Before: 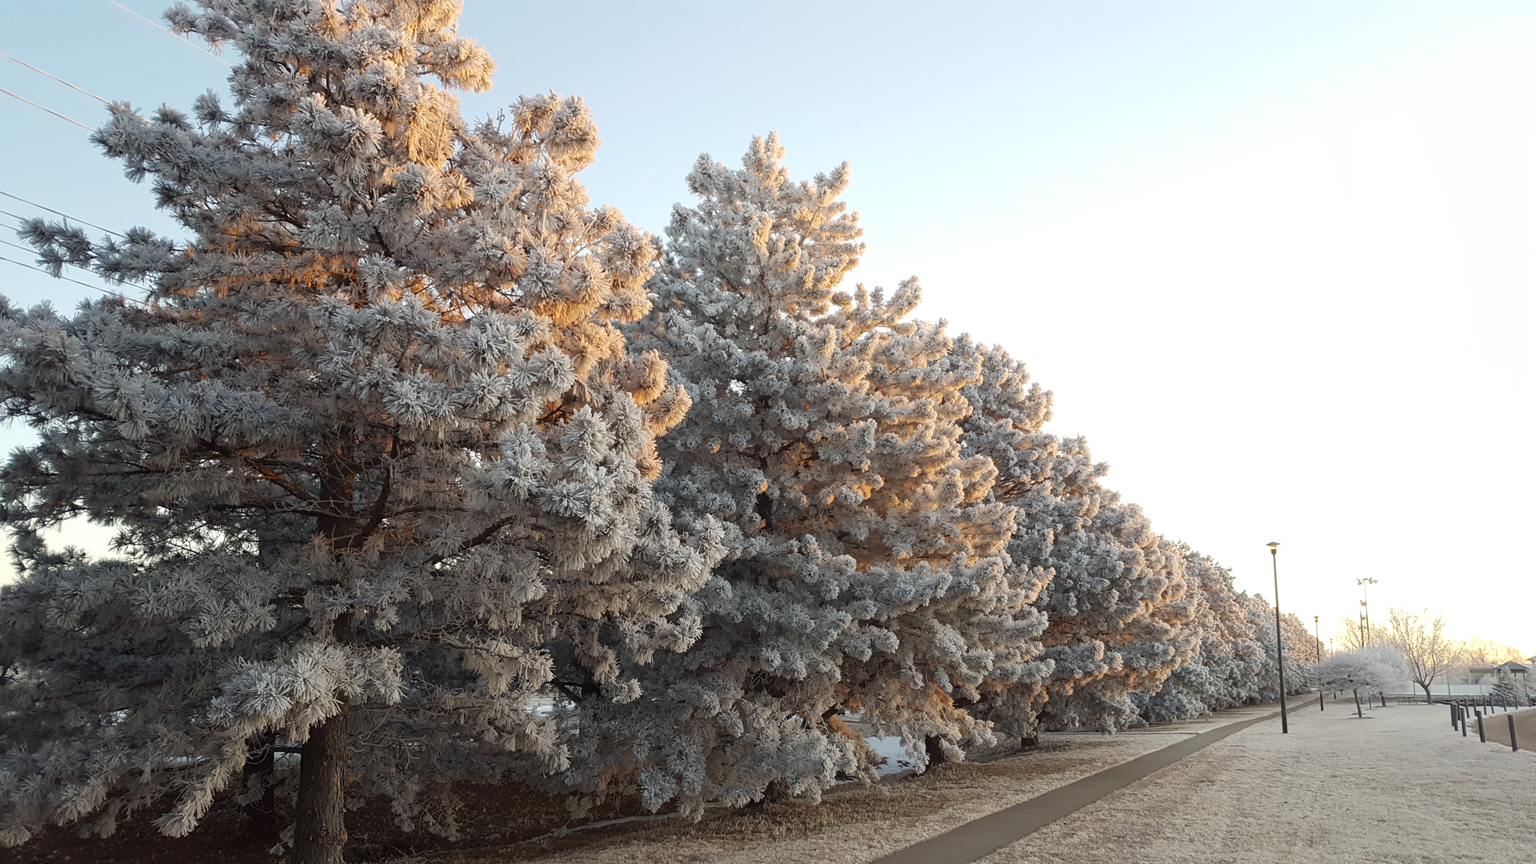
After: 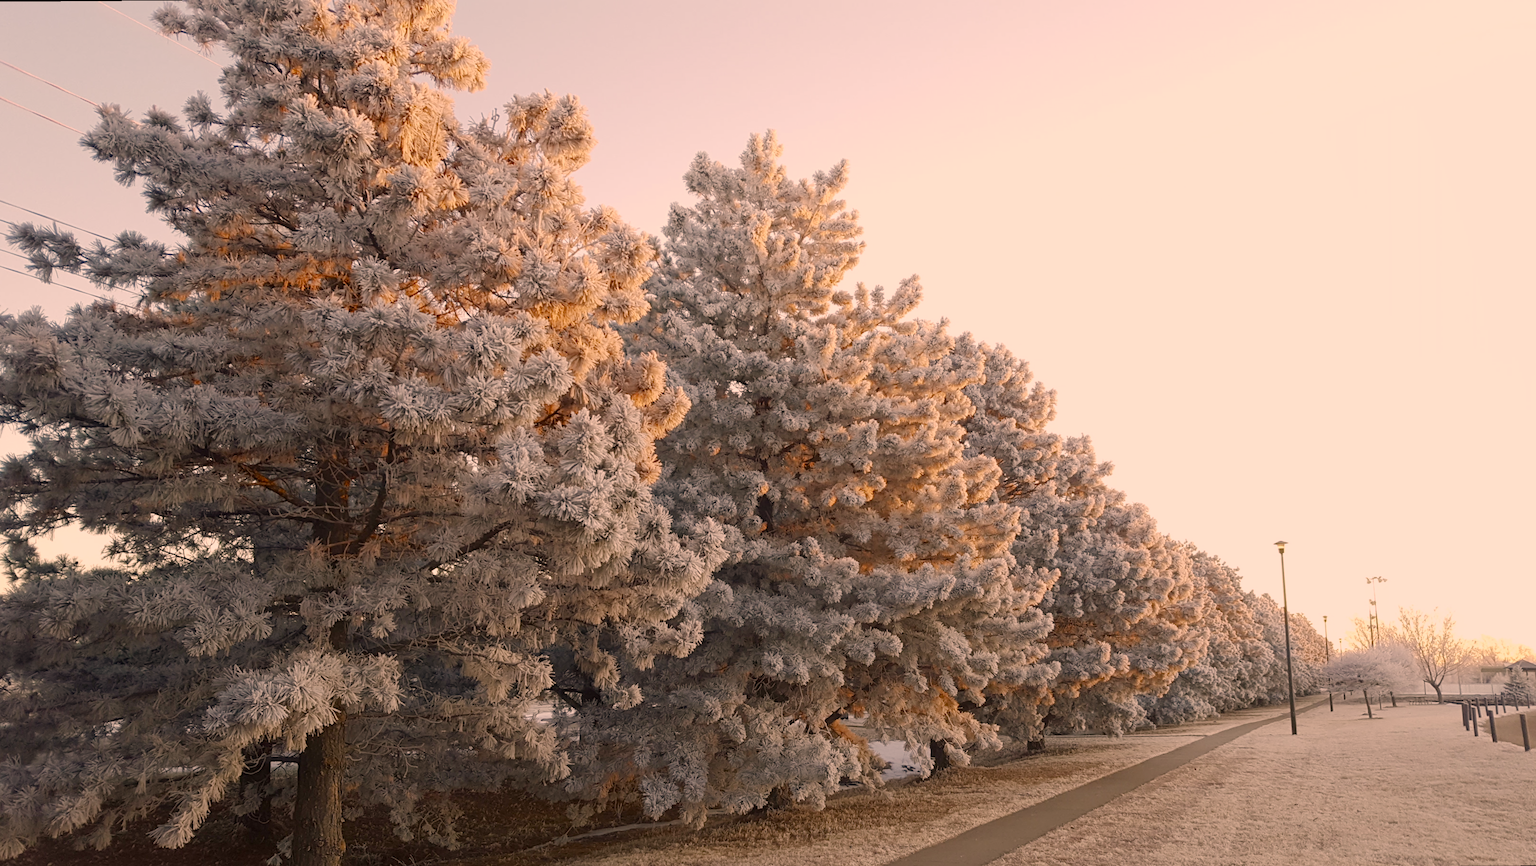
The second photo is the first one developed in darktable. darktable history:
color correction: highlights a* 17.88, highlights b* 18.79
rotate and perspective: rotation -0.45°, automatic cropping original format, crop left 0.008, crop right 0.992, crop top 0.012, crop bottom 0.988
color balance rgb: shadows lift › chroma 1%, shadows lift › hue 113°, highlights gain › chroma 0.2%, highlights gain › hue 333°, perceptual saturation grading › global saturation 20%, perceptual saturation grading › highlights -50%, perceptual saturation grading › shadows 25%, contrast -10%
